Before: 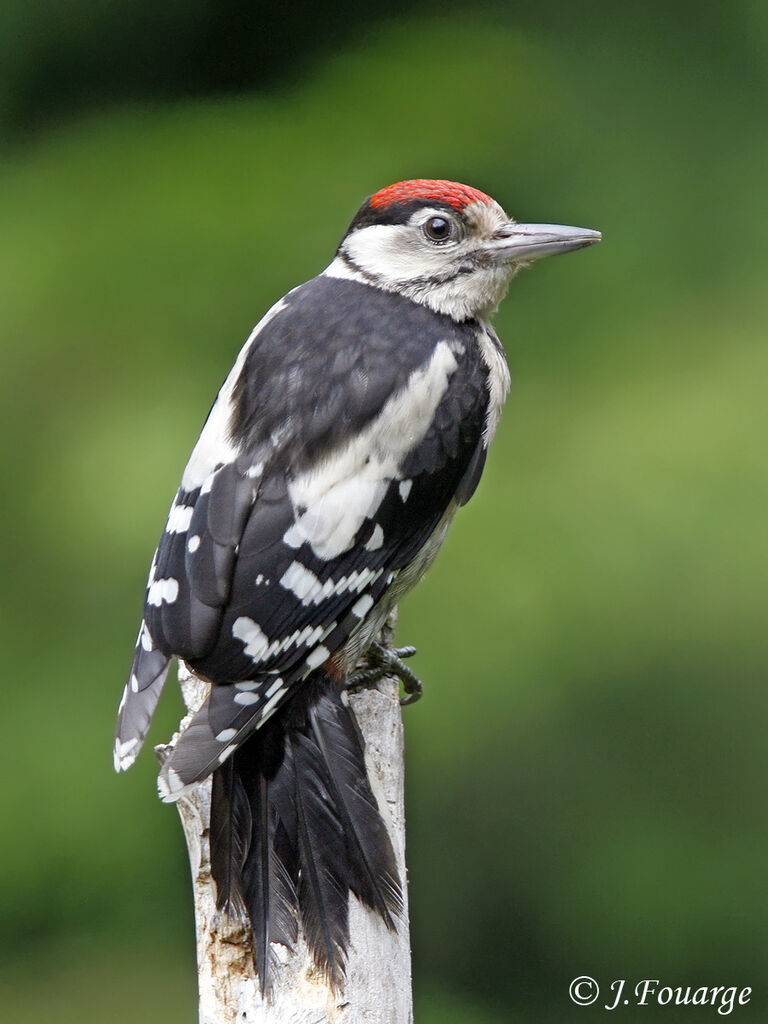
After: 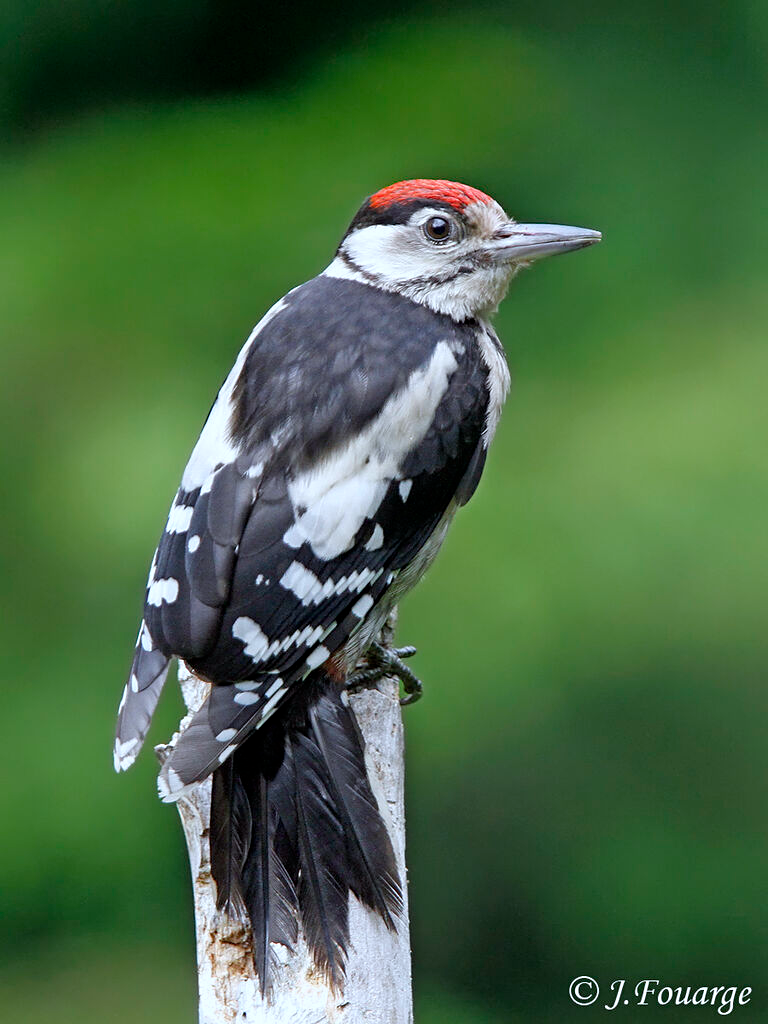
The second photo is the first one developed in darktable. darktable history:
sharpen: amount 0.2
white balance: red 0.954, blue 1.079
